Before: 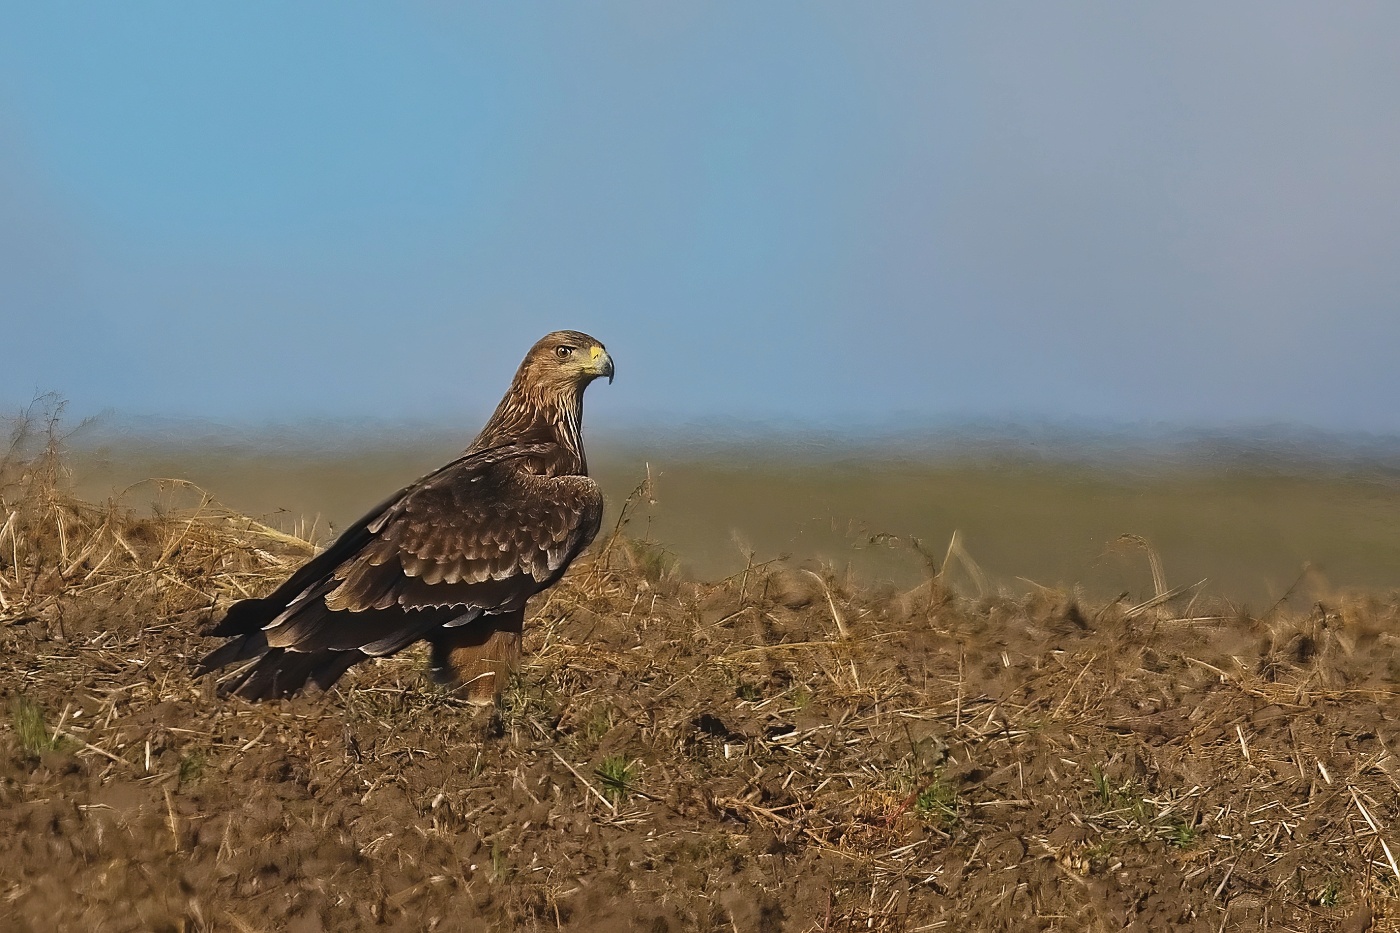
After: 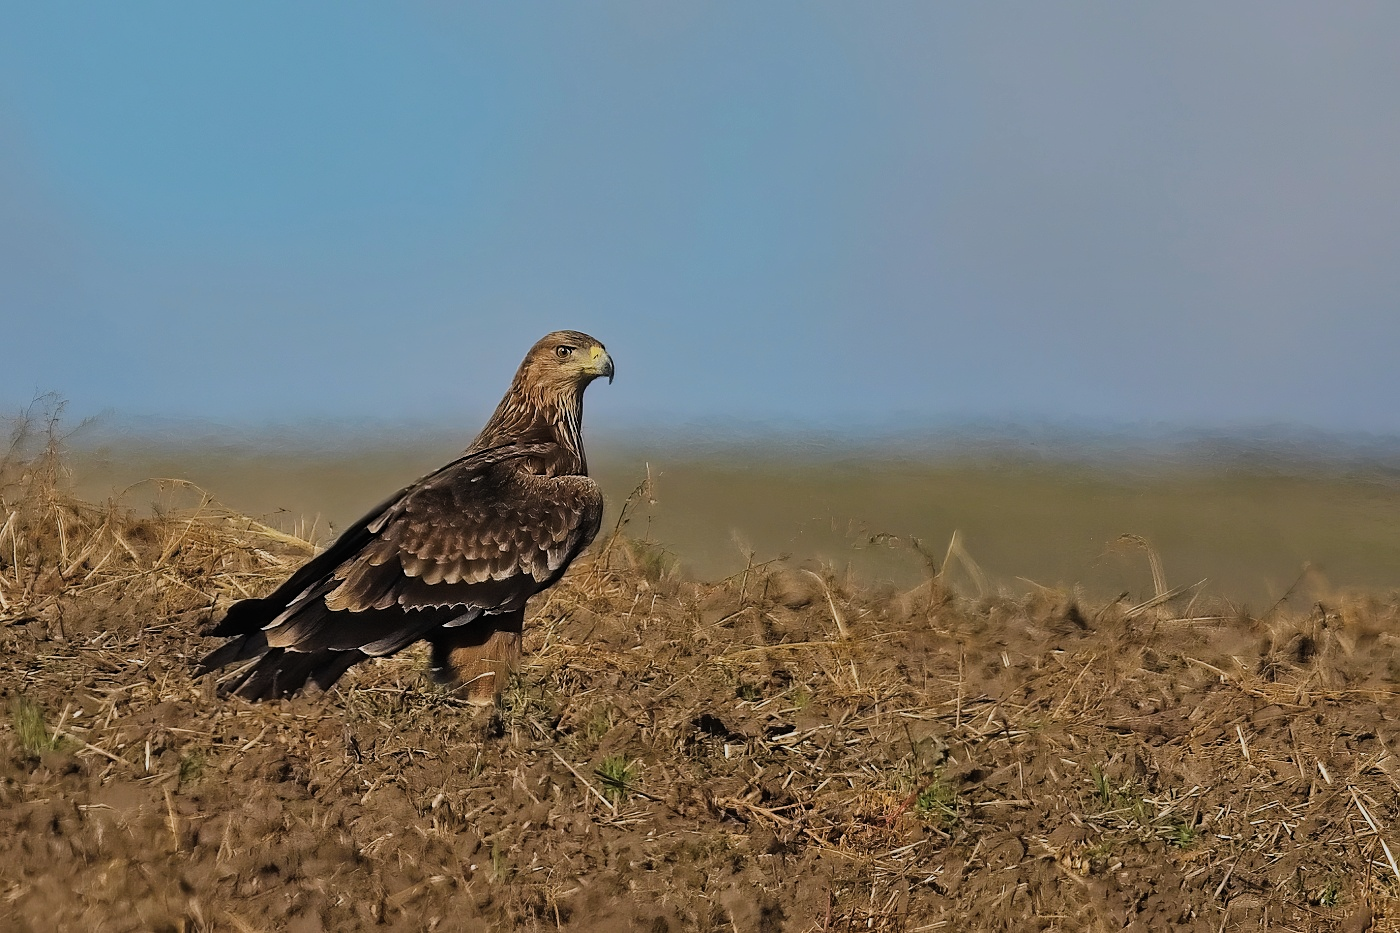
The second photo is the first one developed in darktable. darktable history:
filmic rgb: middle gray luminance 18.42%, black relative exposure -9 EV, white relative exposure 3.75 EV, threshold 6 EV, target black luminance 0%, hardness 4.85, latitude 67.35%, contrast 0.955, highlights saturation mix 20%, shadows ↔ highlights balance 21.36%, add noise in highlights 0, preserve chrominance luminance Y, color science v3 (2019), use custom middle-gray values true, iterations of high-quality reconstruction 0, contrast in highlights soft, enable highlight reconstruction true
shadows and highlights: soften with gaussian
